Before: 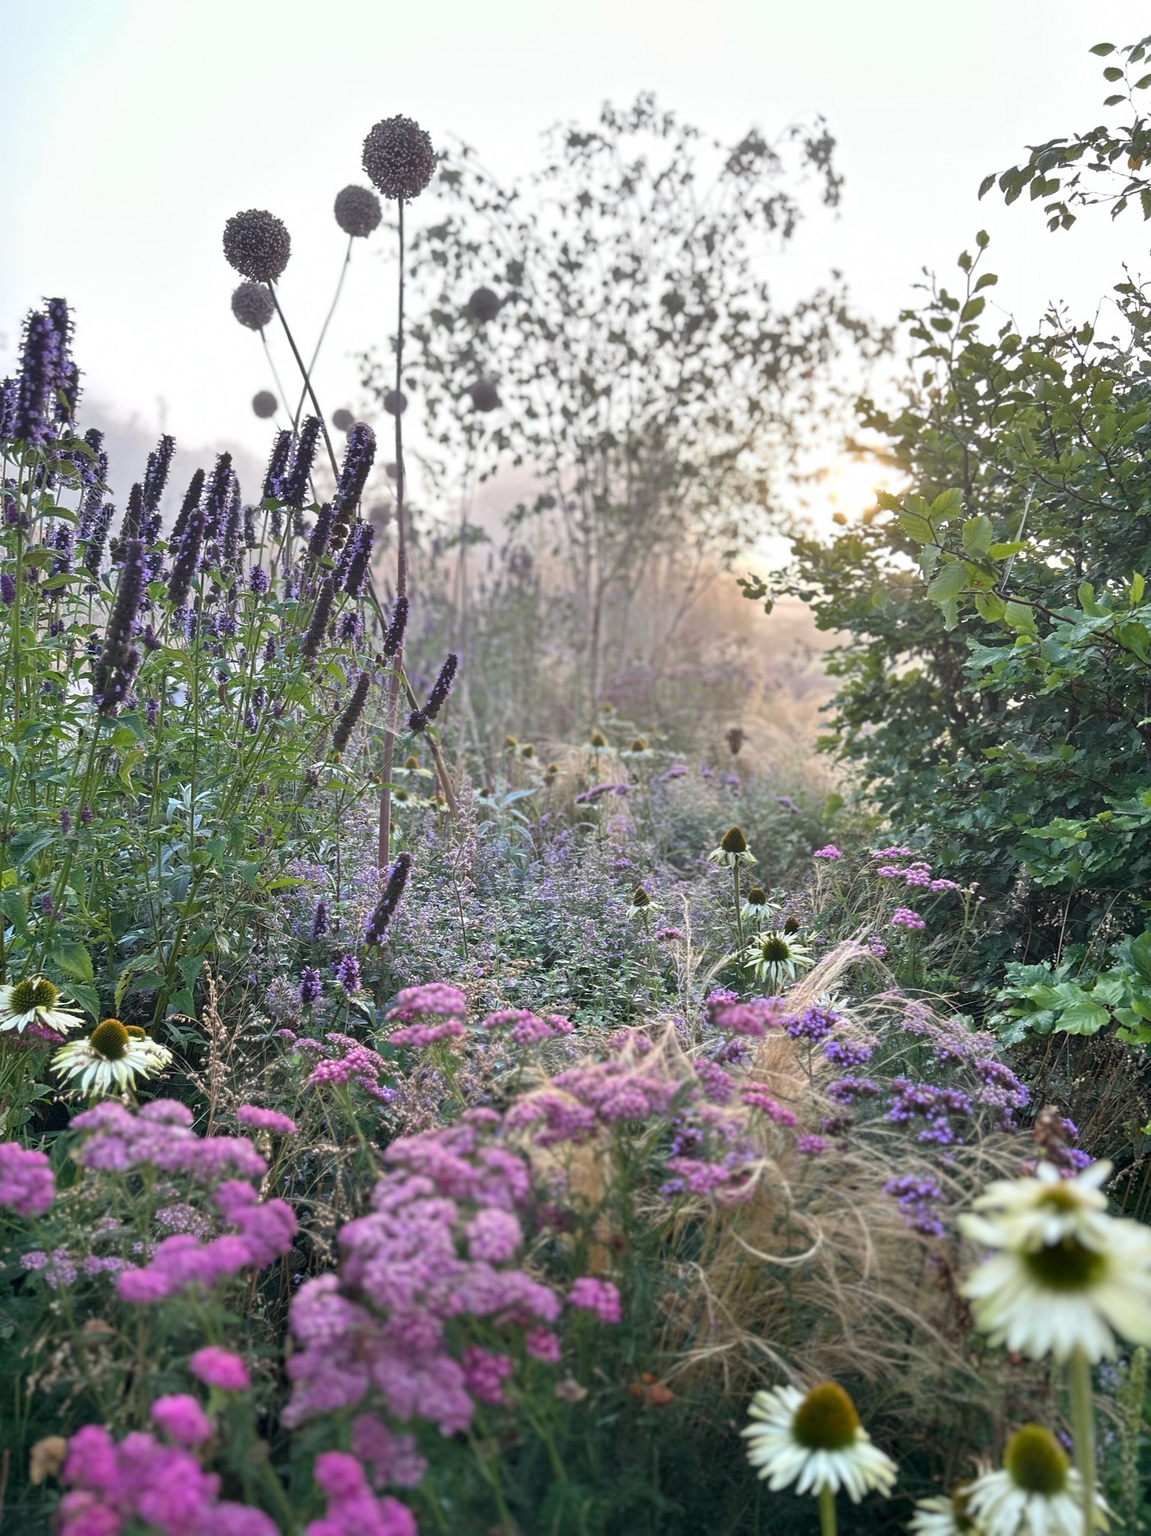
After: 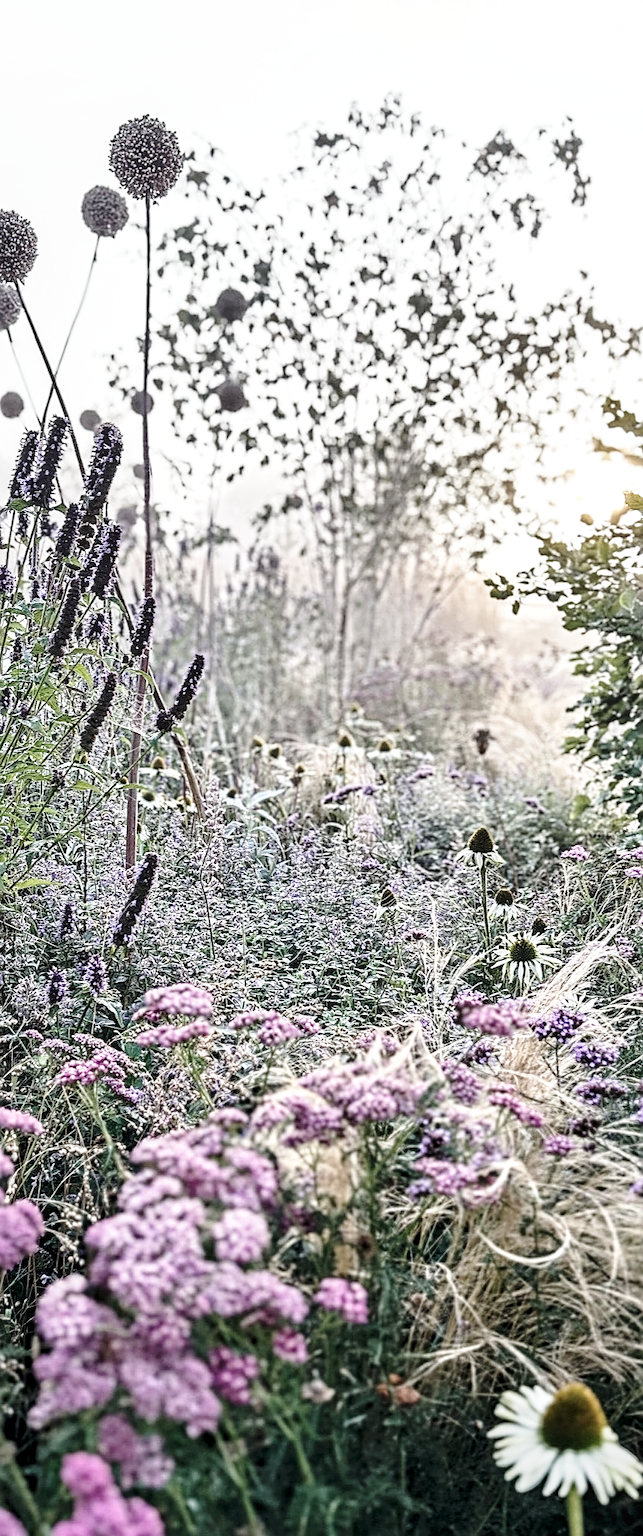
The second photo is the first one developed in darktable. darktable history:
sharpen: on, module defaults
crop: left 22.019%, right 22.093%, bottom 0.015%
local contrast: on, module defaults
exposure: black level correction 0.002, compensate exposure bias true, compensate highlight preservation false
base curve: curves: ch0 [(0, 0) (0.028, 0.03) (0.121, 0.232) (0.46, 0.748) (0.859, 0.968) (1, 1)], exposure shift 0.01, preserve colors none
contrast brightness saturation: contrast 0.105, saturation -0.376
contrast equalizer: octaves 7, y [[0.506, 0.531, 0.562, 0.606, 0.638, 0.669], [0.5 ×6], [0.5 ×6], [0 ×6], [0 ×6]]
